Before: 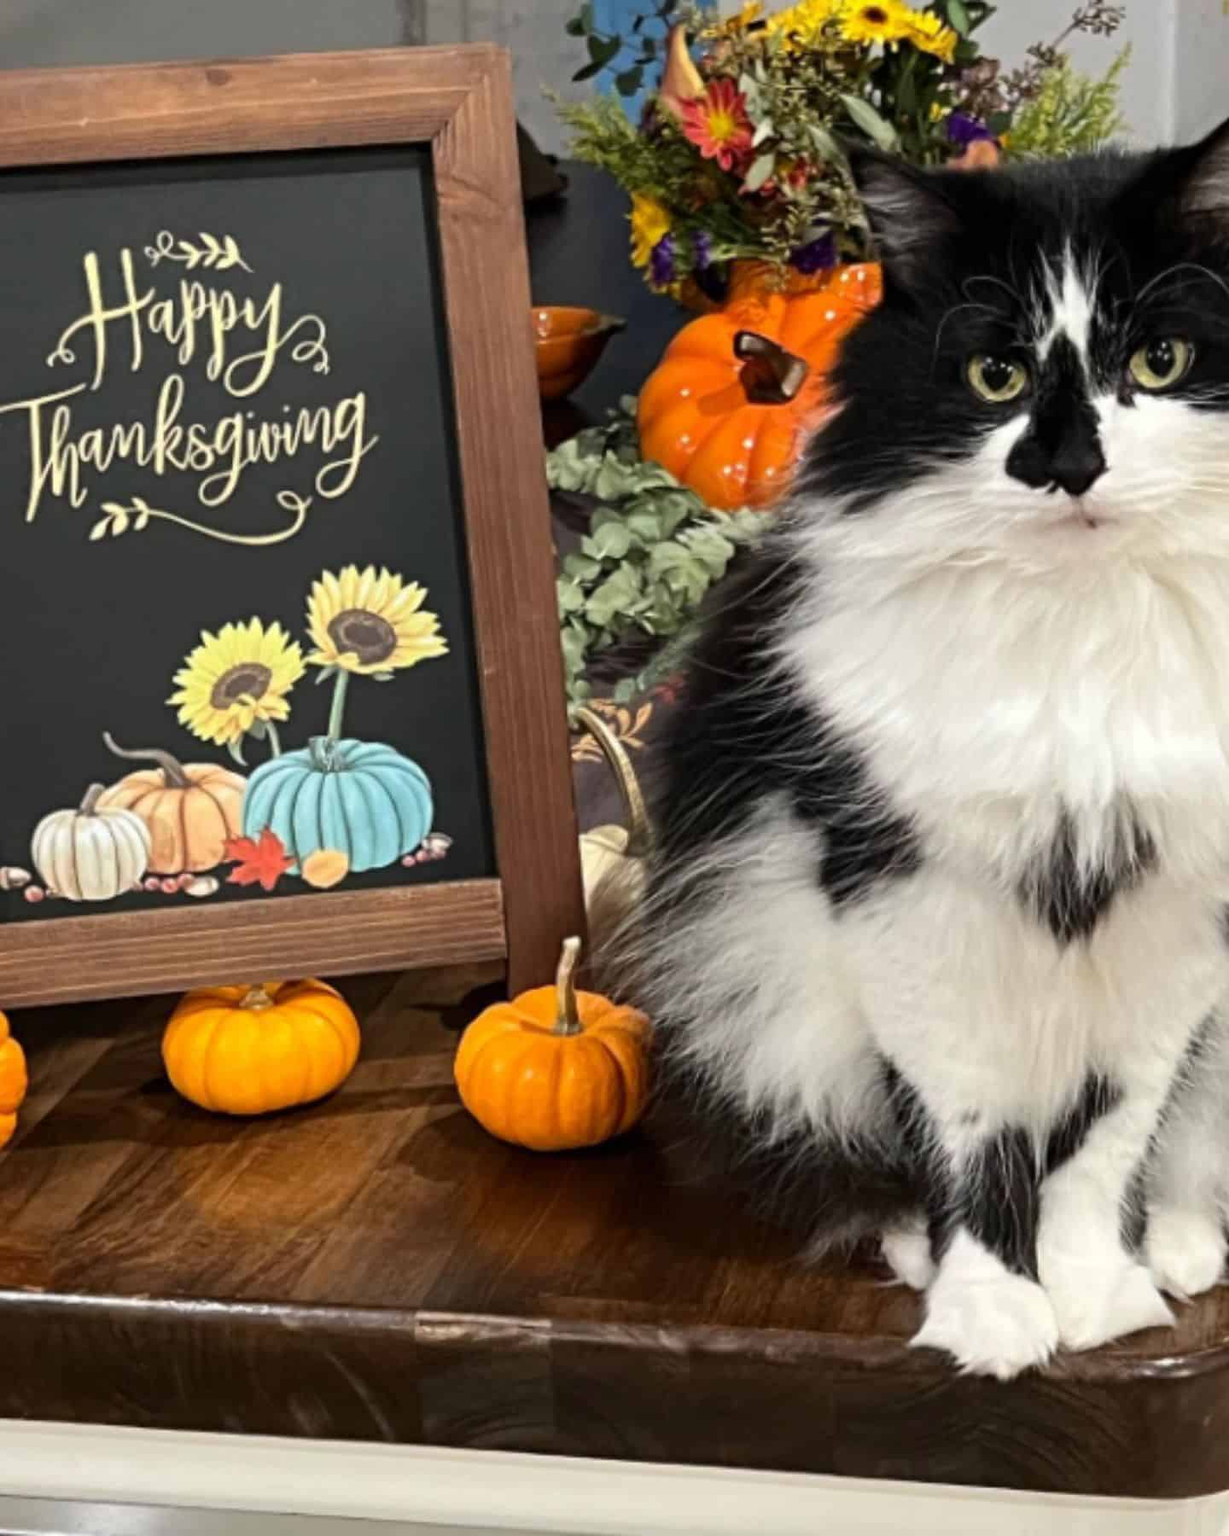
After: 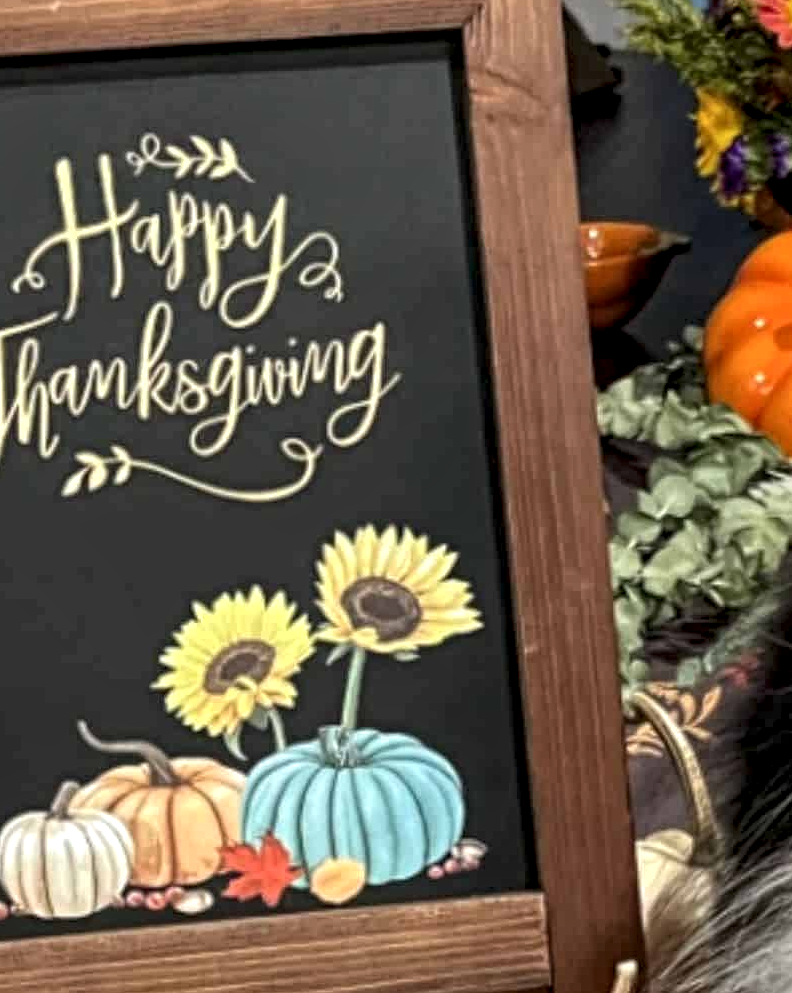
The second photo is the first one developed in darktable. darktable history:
crop and rotate: left 3.036%, top 7.663%, right 41.959%, bottom 37.155%
local contrast: highlights 104%, shadows 100%, detail 199%, midtone range 0.2
